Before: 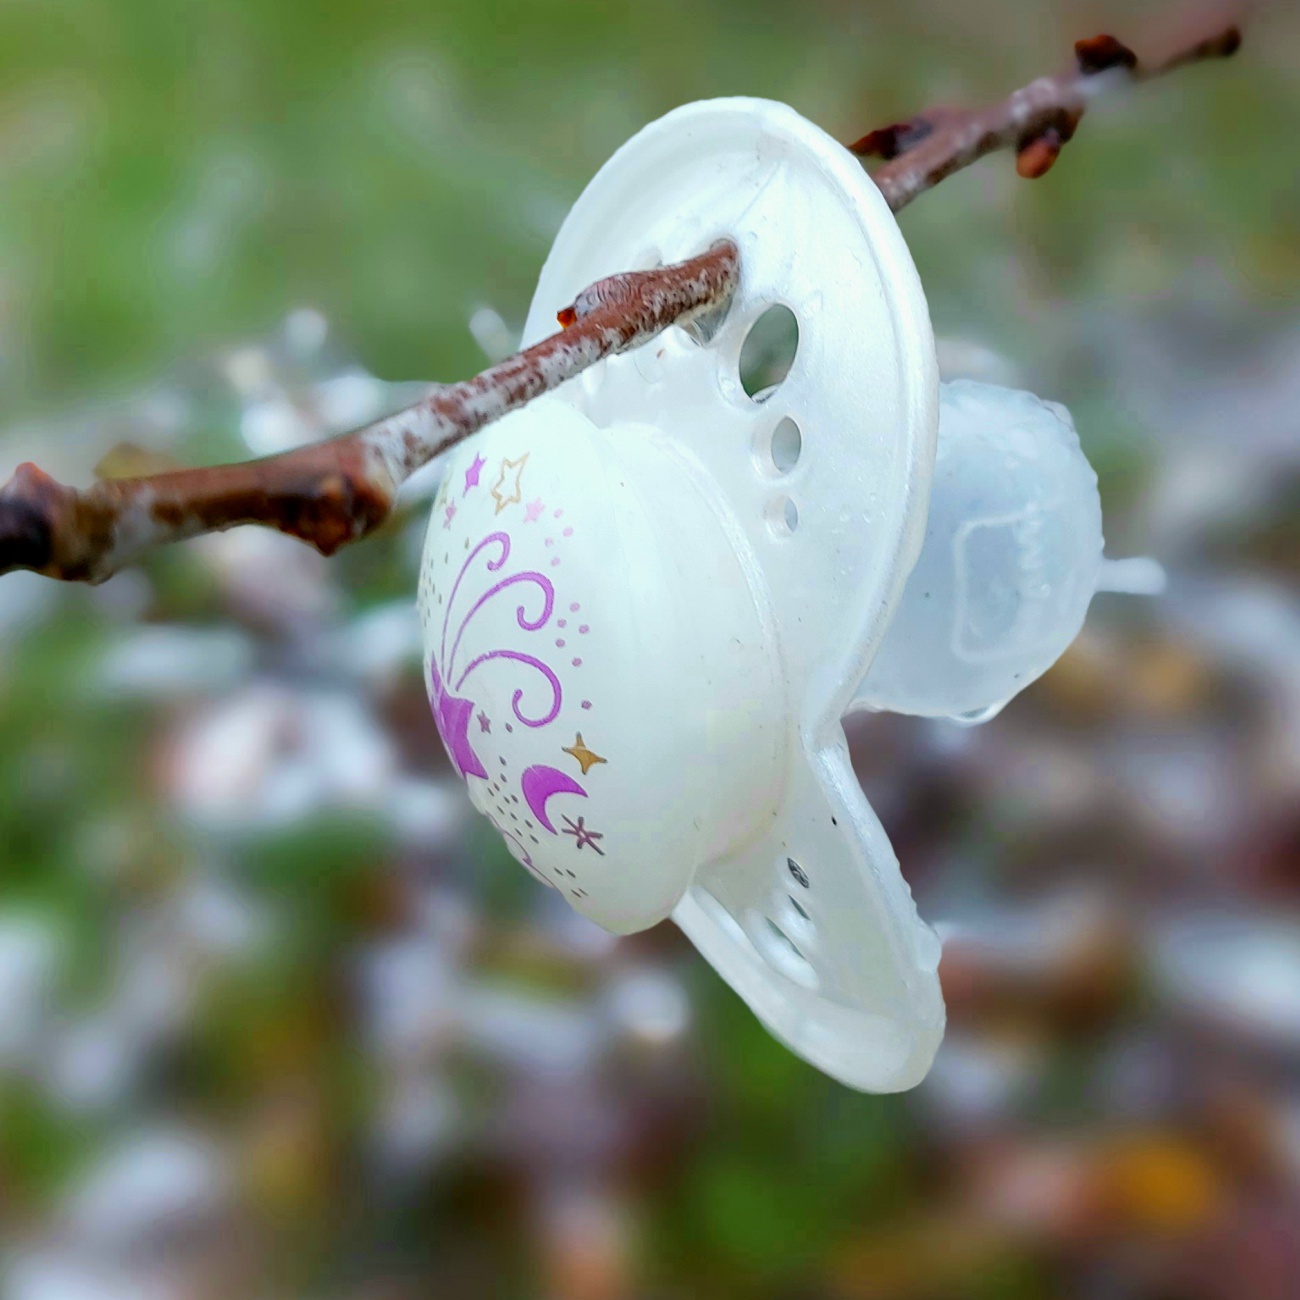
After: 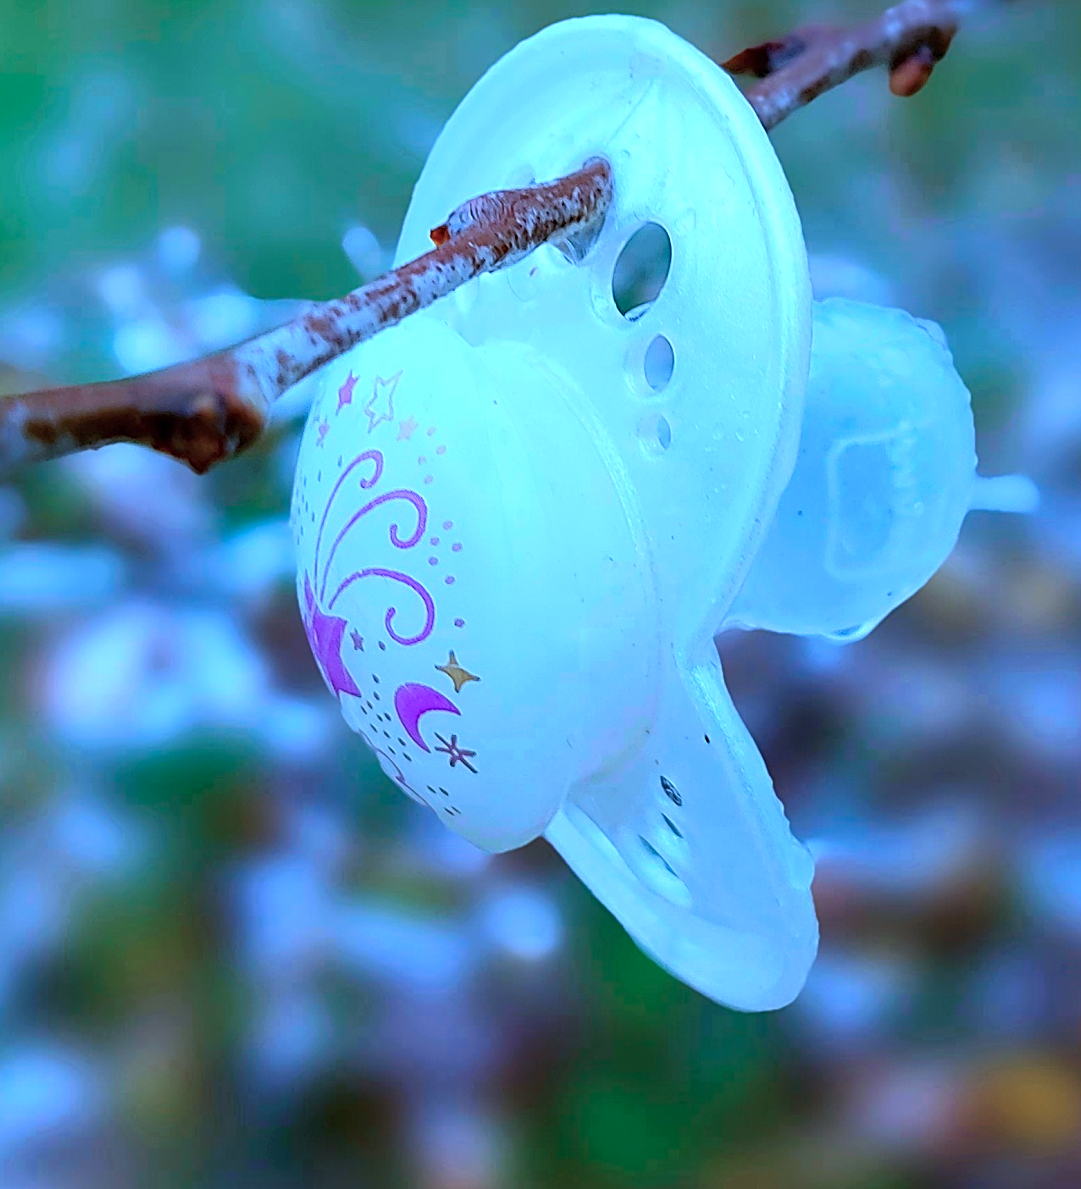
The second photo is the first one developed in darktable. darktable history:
color calibration: illuminant as shot in camera, x 0.441, y 0.413, temperature 2869.27 K
crop: left 9.824%, top 6.345%, right 6.95%, bottom 2.15%
sharpen: amount 0.739
